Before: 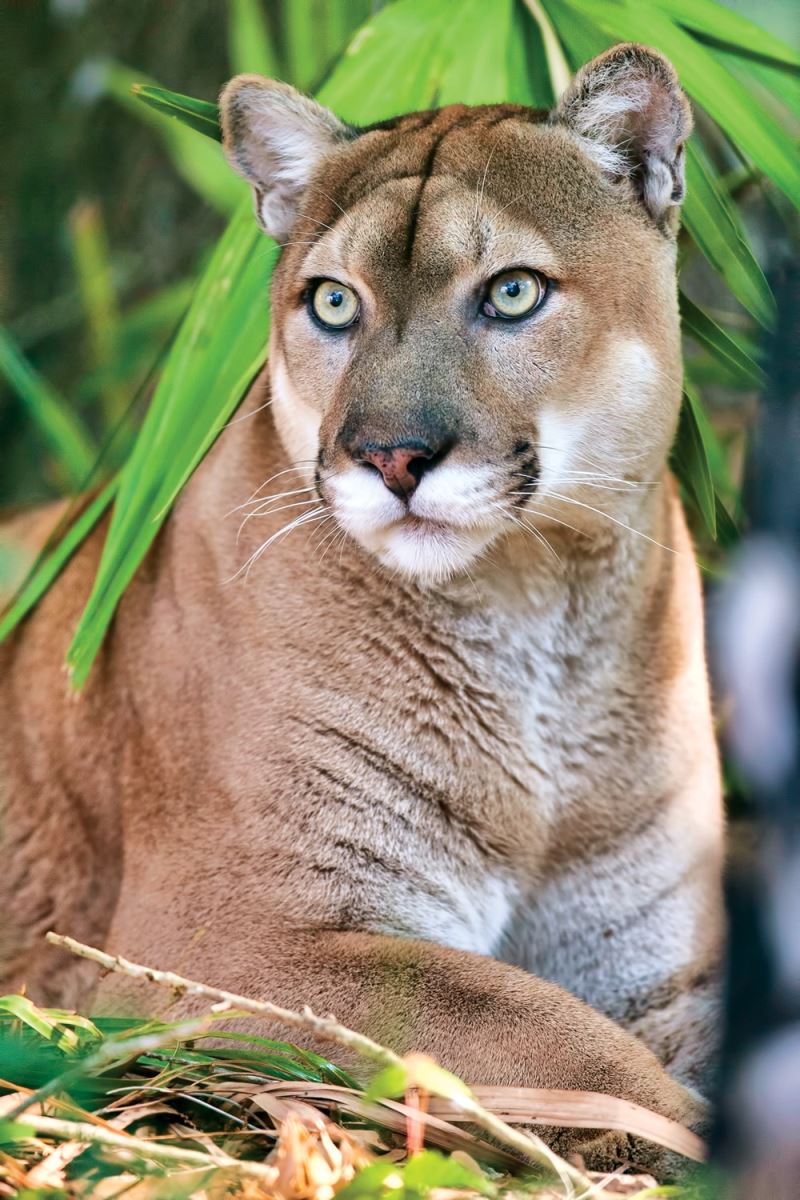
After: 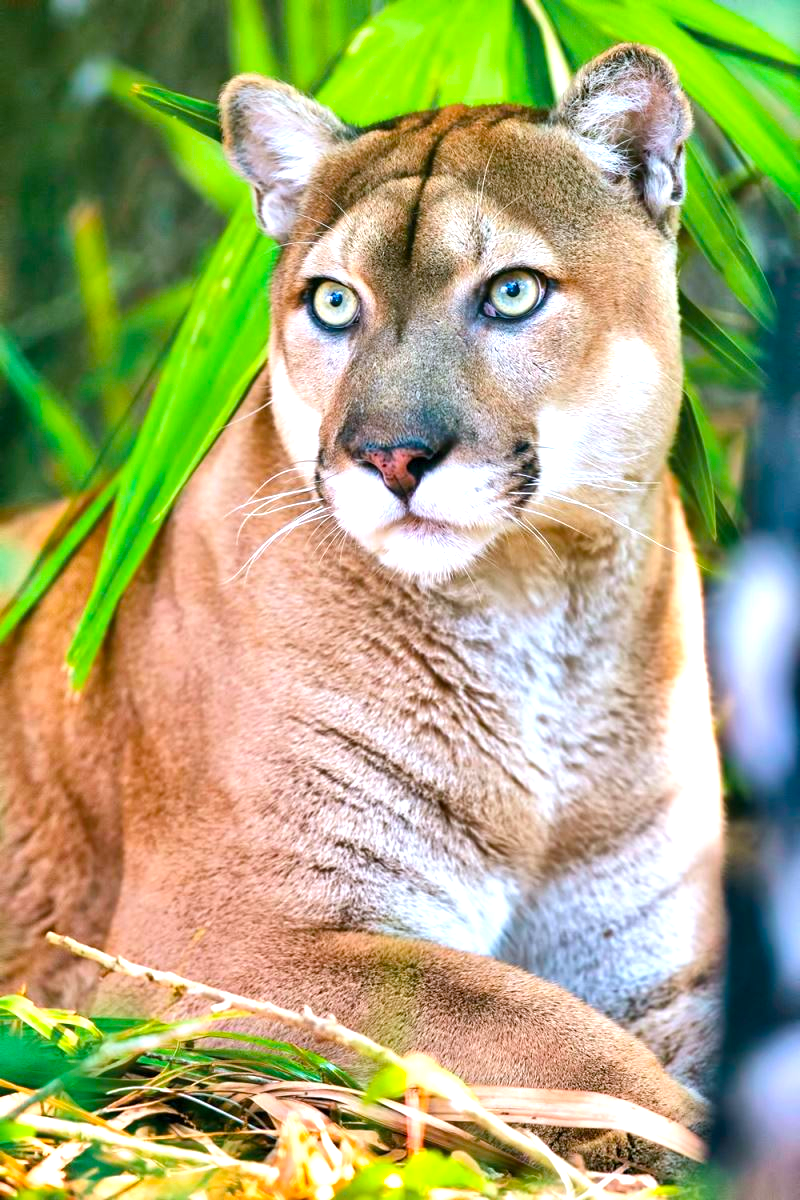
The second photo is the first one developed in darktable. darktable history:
white balance: red 0.974, blue 1.044
exposure: exposure 0.766 EV, compensate highlight preservation false
color balance rgb: perceptual saturation grading › global saturation 40%, global vibrance 15%
